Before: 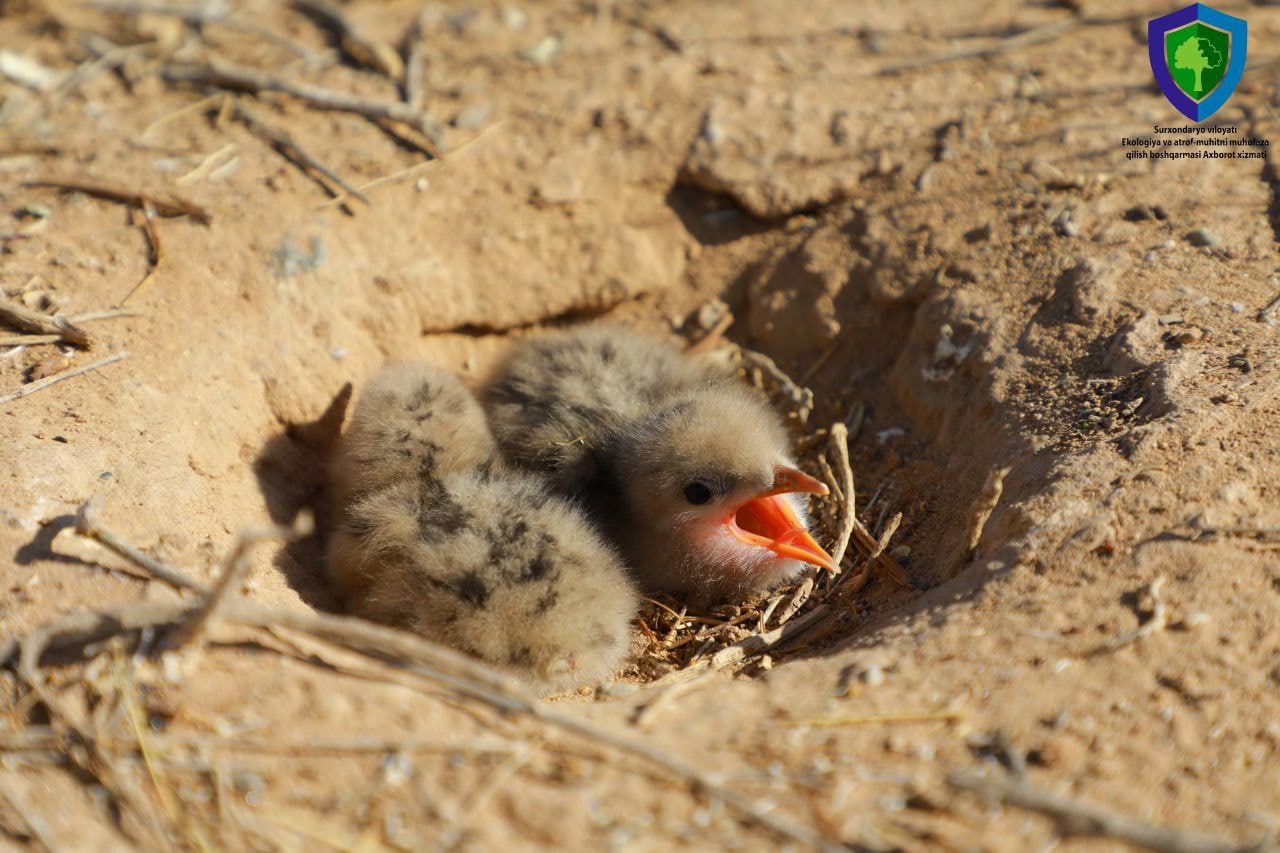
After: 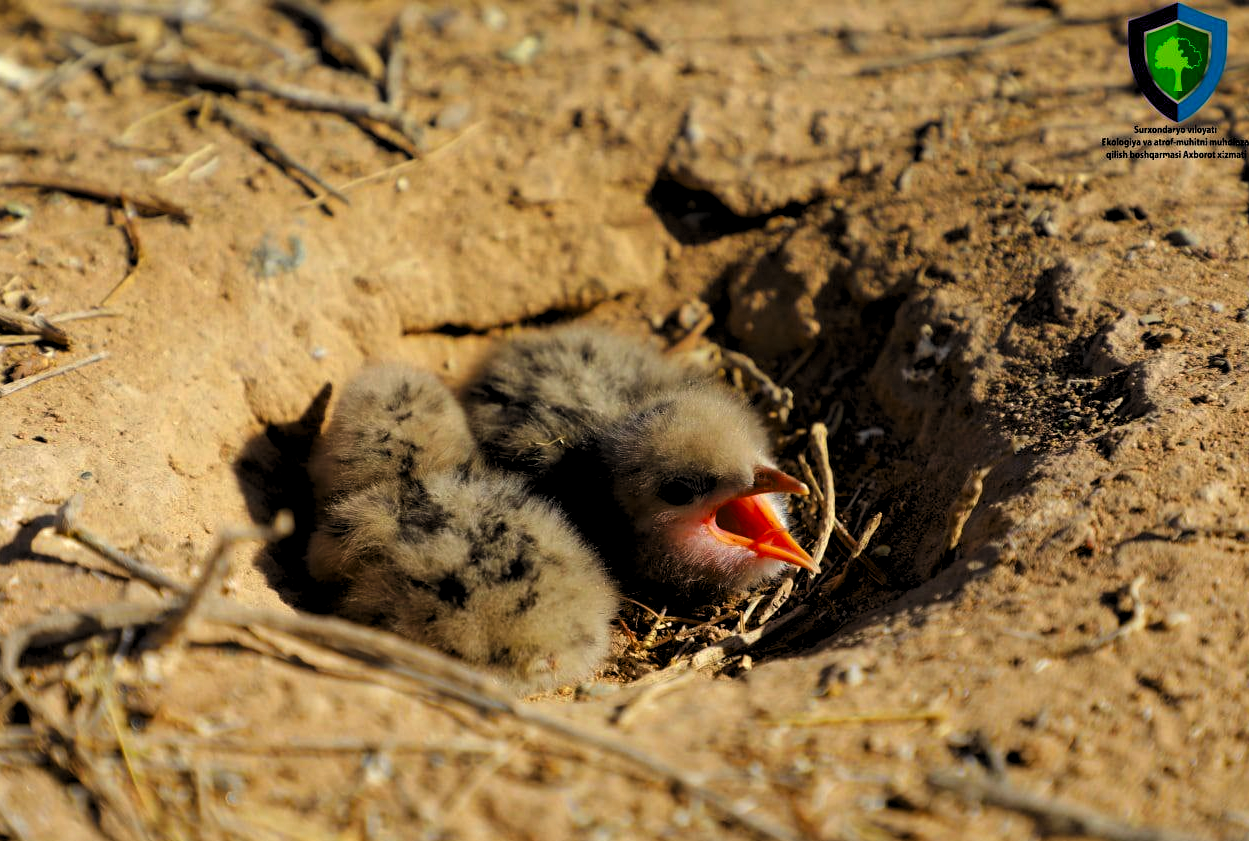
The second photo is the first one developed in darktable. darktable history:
crop and rotate: left 1.614%, right 0.748%, bottom 1.337%
levels: mode automatic, black 3.9%, levels [0.073, 0.497, 0.972]
tone equalizer: -8 EV 0.273 EV, -7 EV 0.447 EV, -6 EV 0.436 EV, -5 EV 0.216 EV, -3 EV -0.247 EV, -2 EV -0.407 EV, -1 EV -0.442 EV, +0 EV -0.235 EV, edges refinement/feathering 500, mask exposure compensation -1.57 EV, preserve details guided filter
contrast brightness saturation: brightness -0.028, saturation 0.338
